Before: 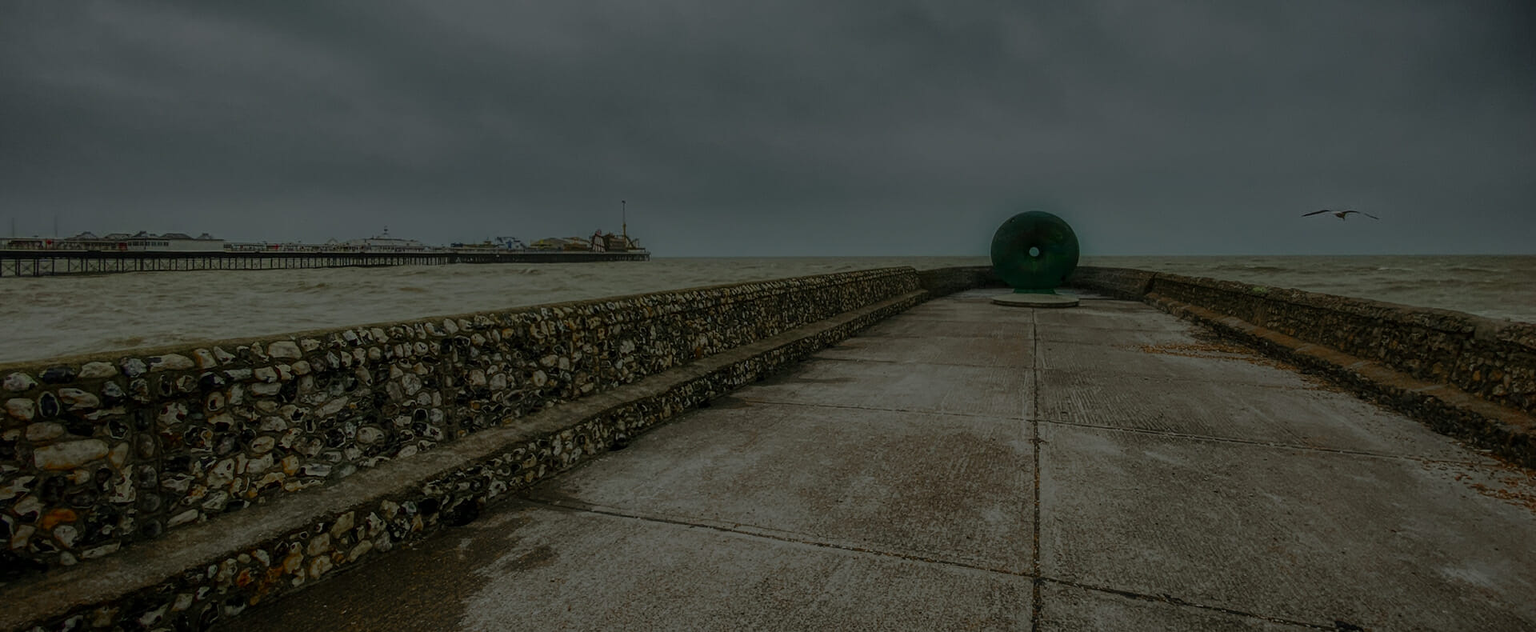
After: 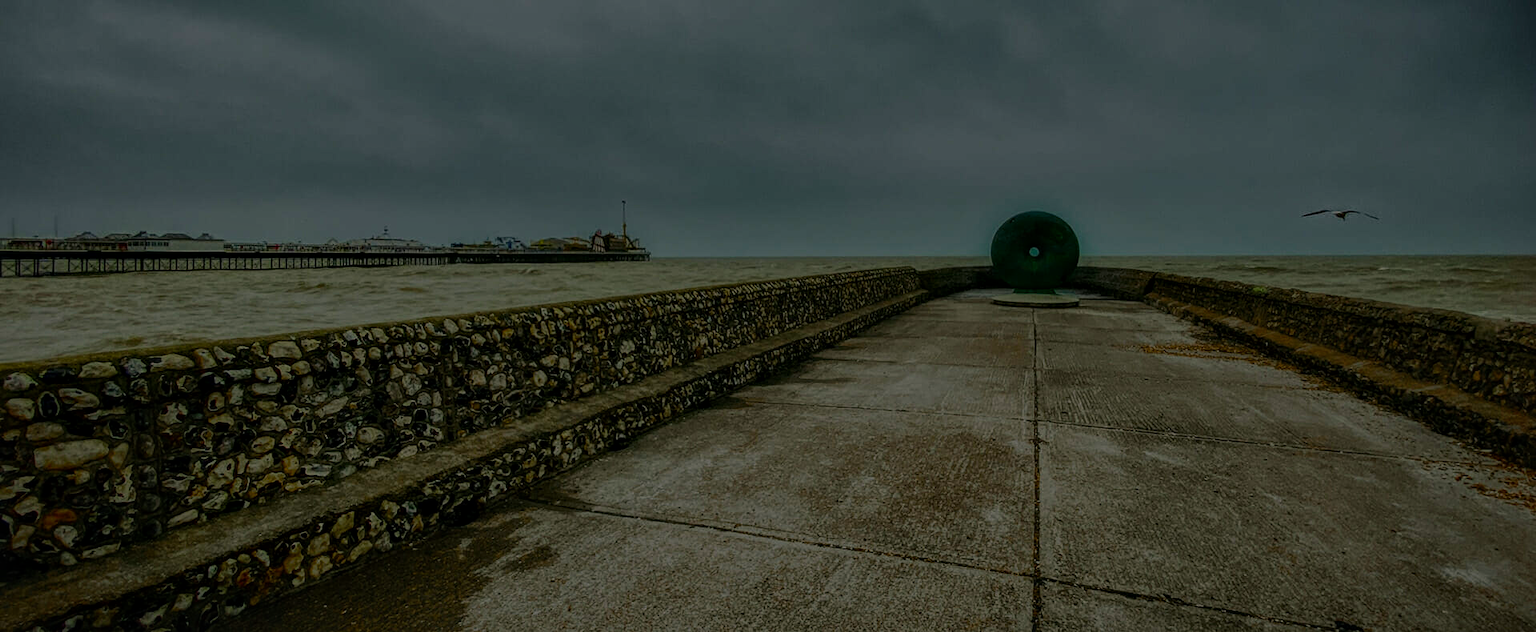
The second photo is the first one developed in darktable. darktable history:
local contrast: mode bilateral grid, contrast 30, coarseness 25, midtone range 0.2
color balance rgb: shadows lift › chroma 1%, shadows lift › hue 217.2°, power › hue 310.8°, highlights gain › chroma 2%, highlights gain › hue 44.4°, global offset › luminance 0.25%, global offset › hue 171.6°, perceptual saturation grading › global saturation 14.09%, perceptual saturation grading › highlights -30%, perceptual saturation grading › shadows 50.67%, global vibrance 25%, contrast 20%
